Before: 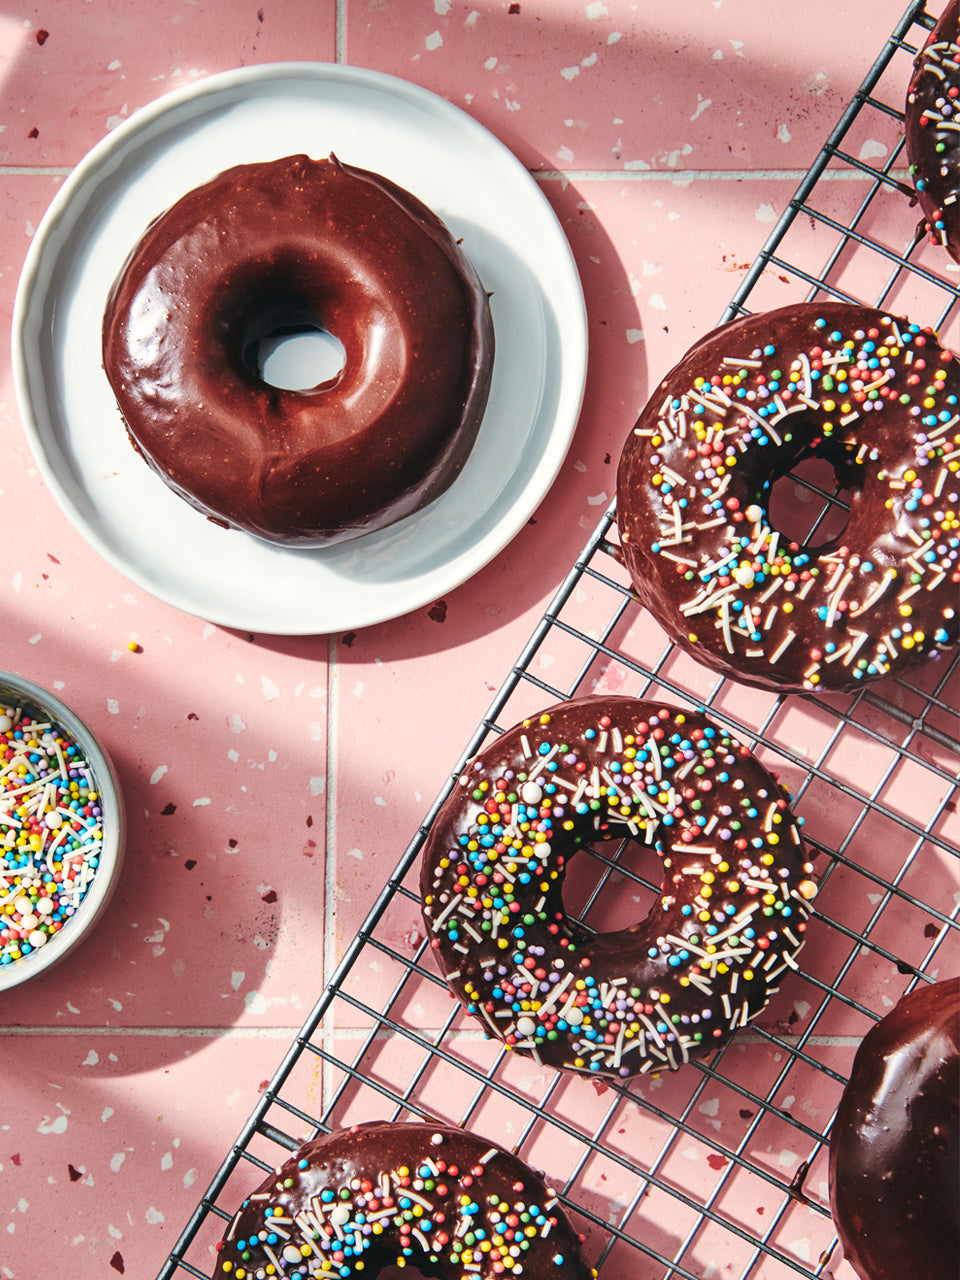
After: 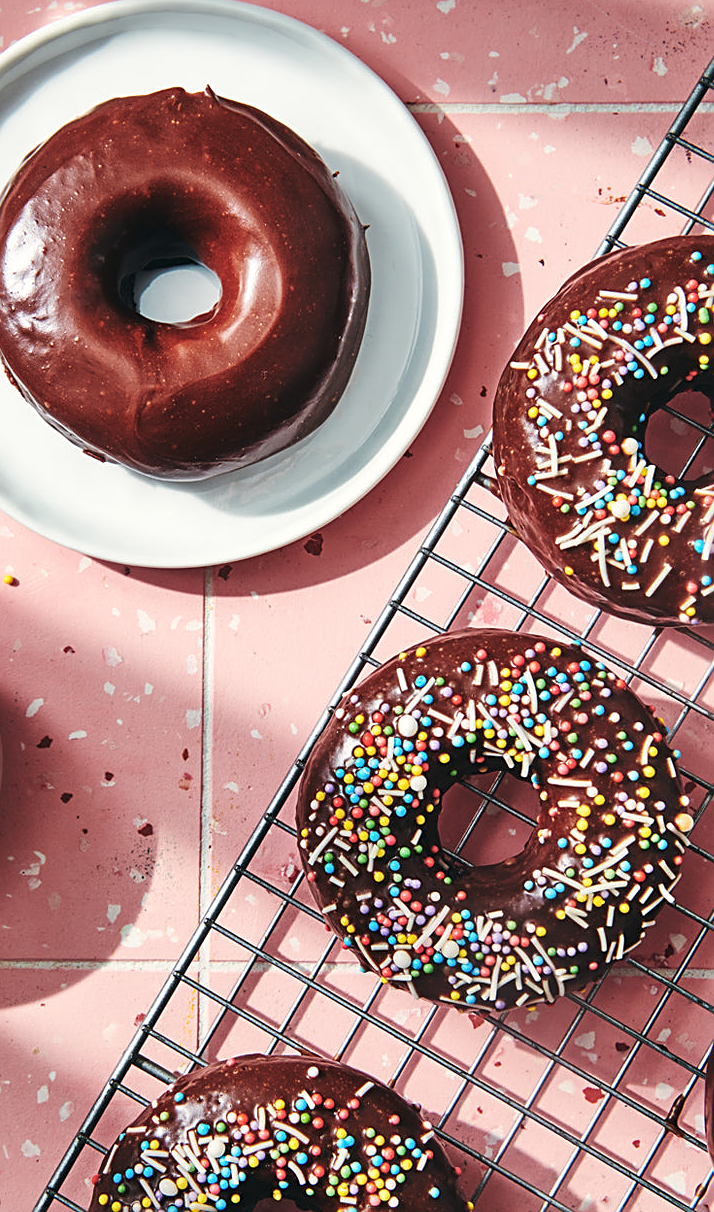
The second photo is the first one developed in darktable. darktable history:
sharpen: on, module defaults
crop and rotate: left 12.958%, top 5.308%, right 12.565%
